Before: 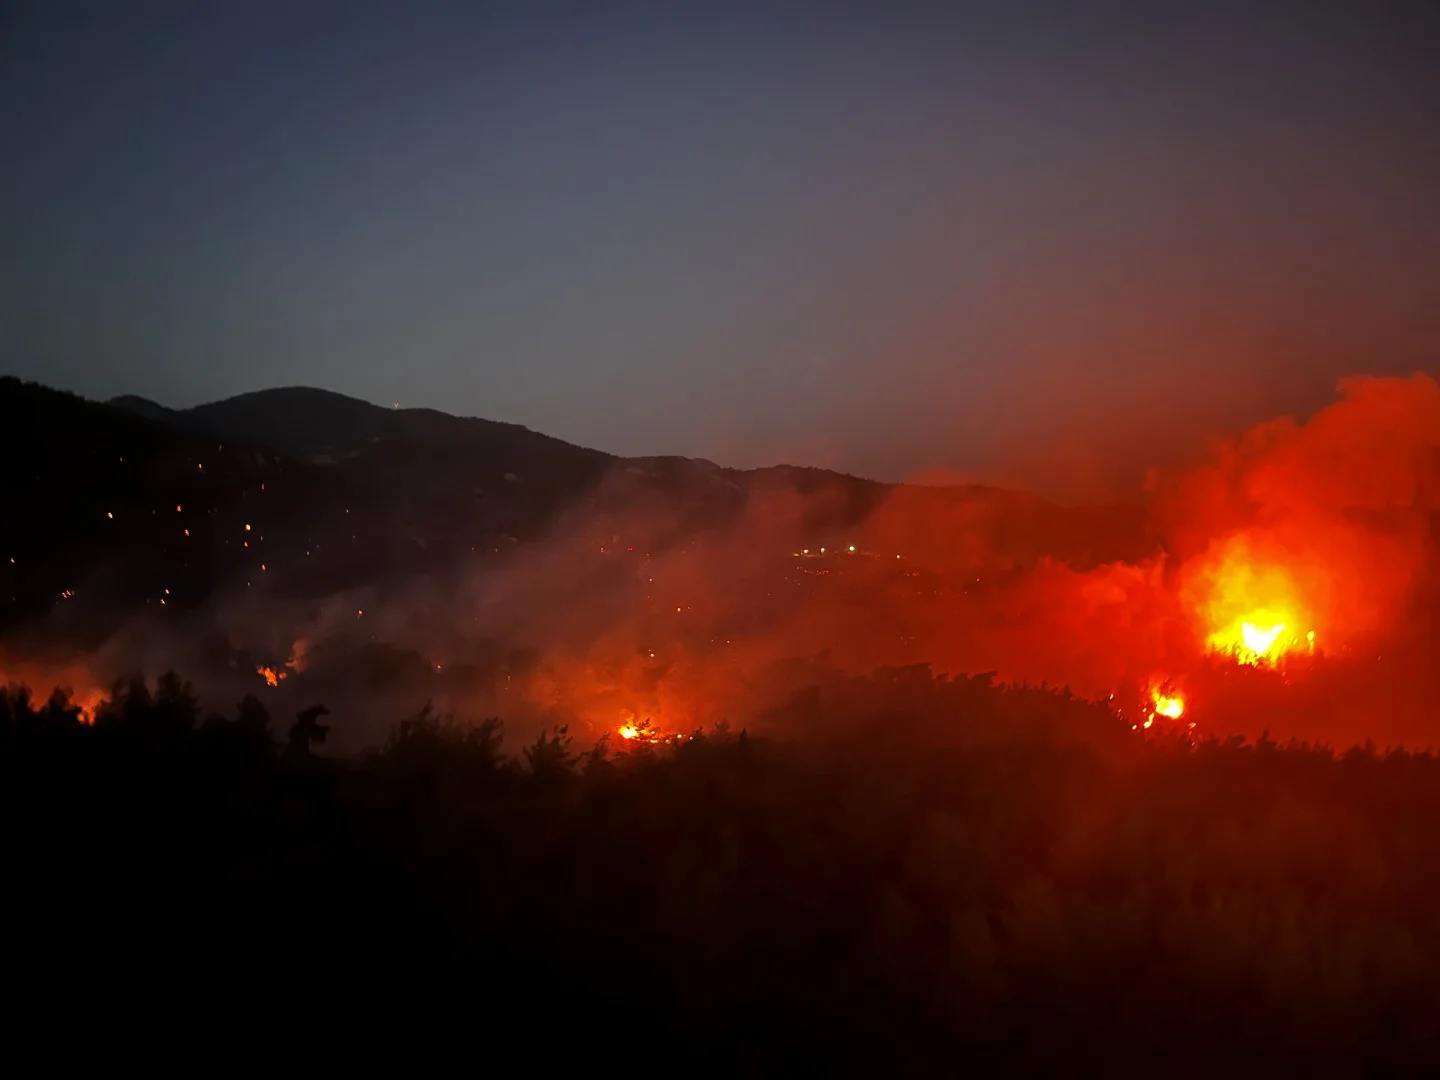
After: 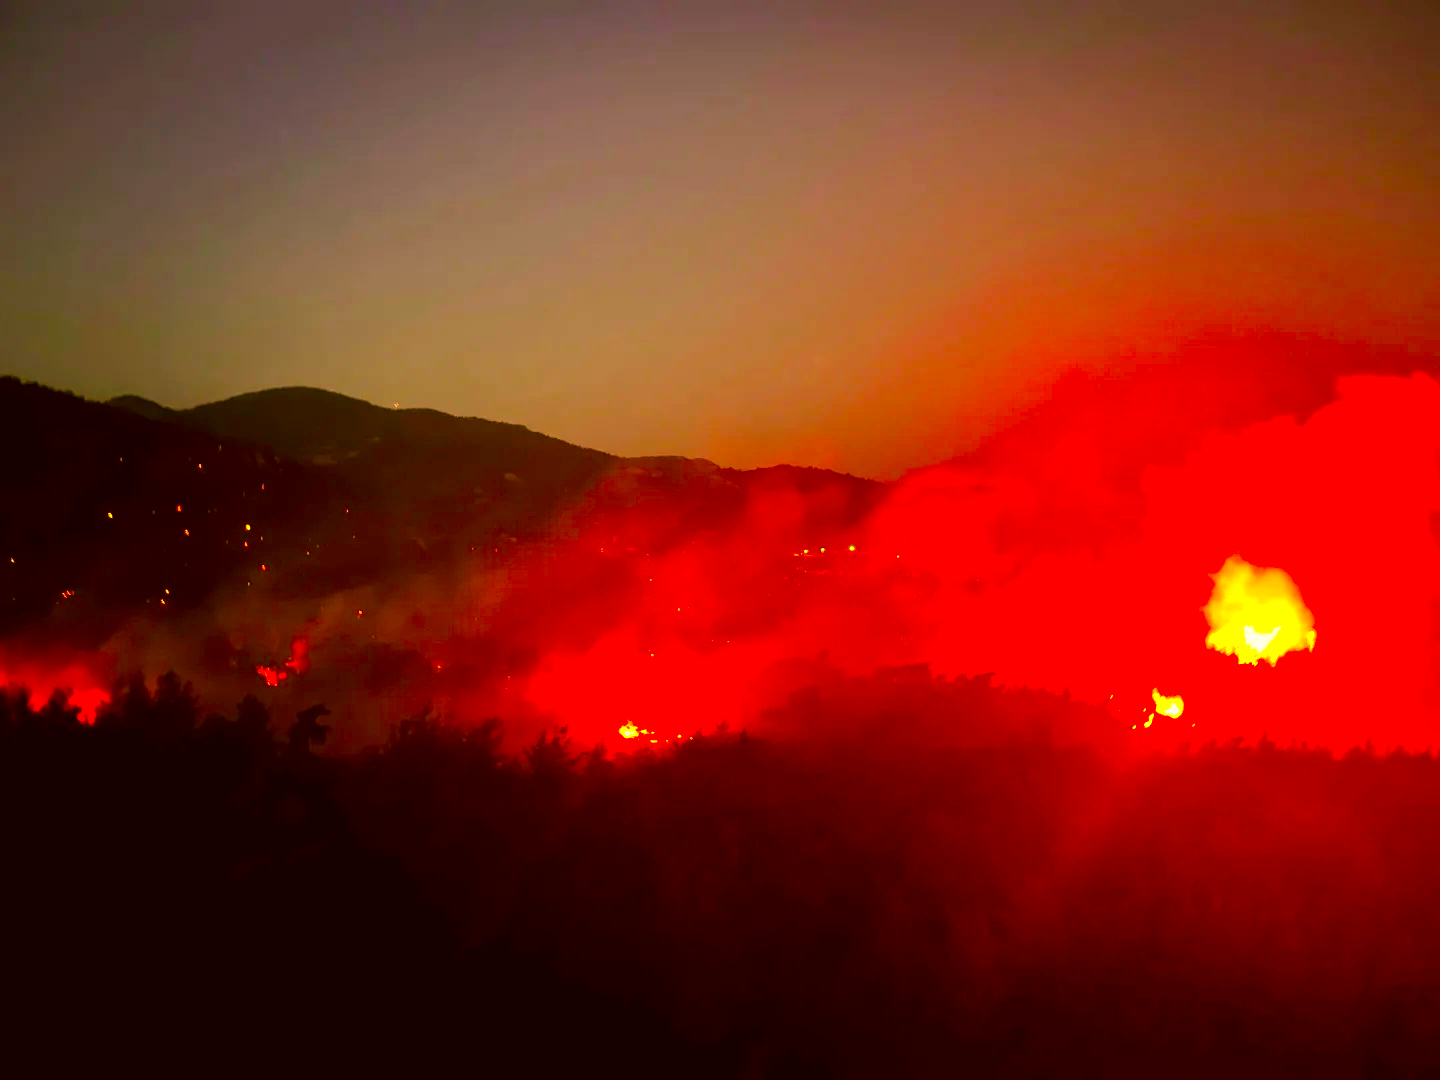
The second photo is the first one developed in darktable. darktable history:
color correction: highlights a* 10.43, highlights b* 30.25, shadows a* 2.75, shadows b* 17.1, saturation 1.75
exposure: black level correction 0.001, exposure 1.118 EV, compensate highlight preservation false
